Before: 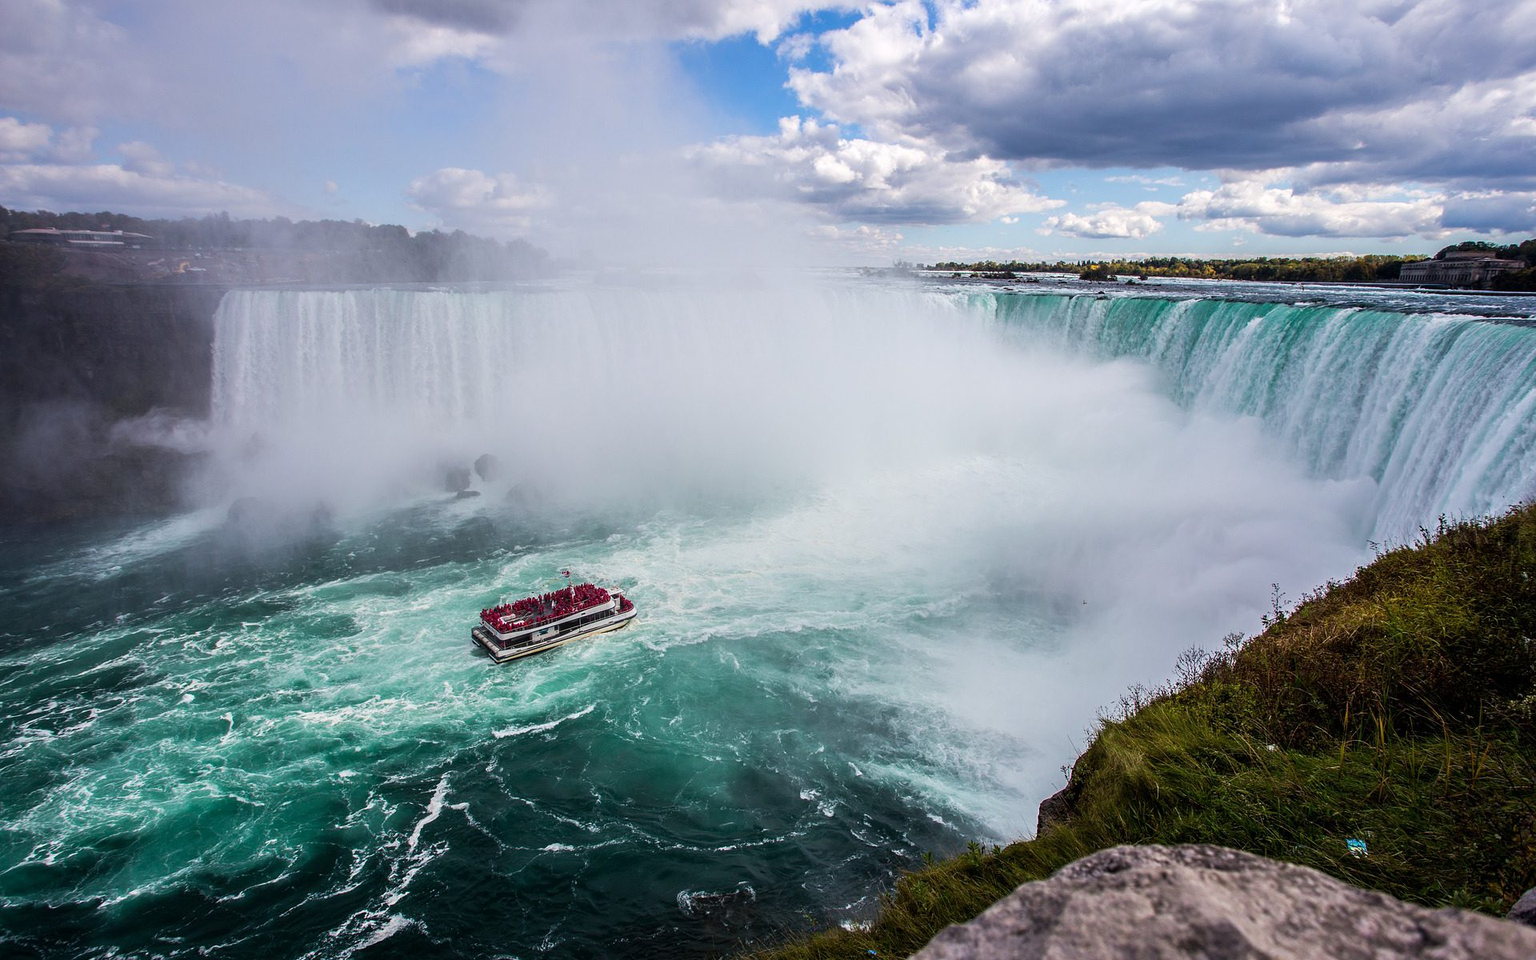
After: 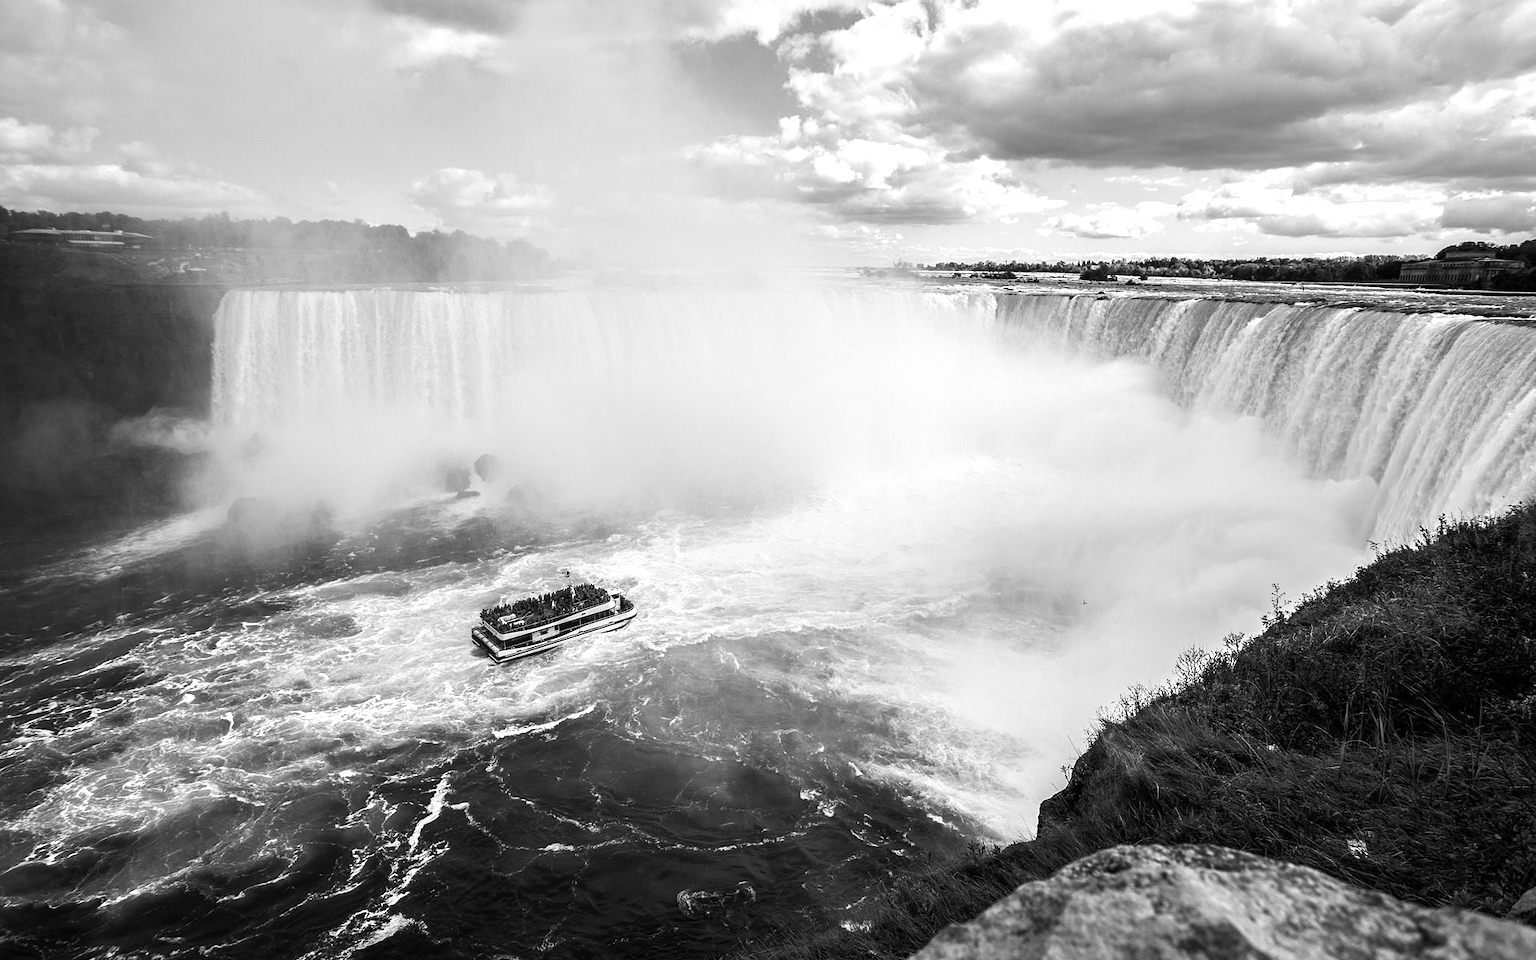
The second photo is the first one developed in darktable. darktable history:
tone equalizer: -8 EV 0.001 EV, -7 EV -0.002 EV, -6 EV 0.002 EV, -5 EV -0.03 EV, -4 EV -0.116 EV, -3 EV -0.169 EV, -2 EV 0.24 EV, -1 EV 0.702 EV, +0 EV 0.493 EV
monochrome: on, module defaults
